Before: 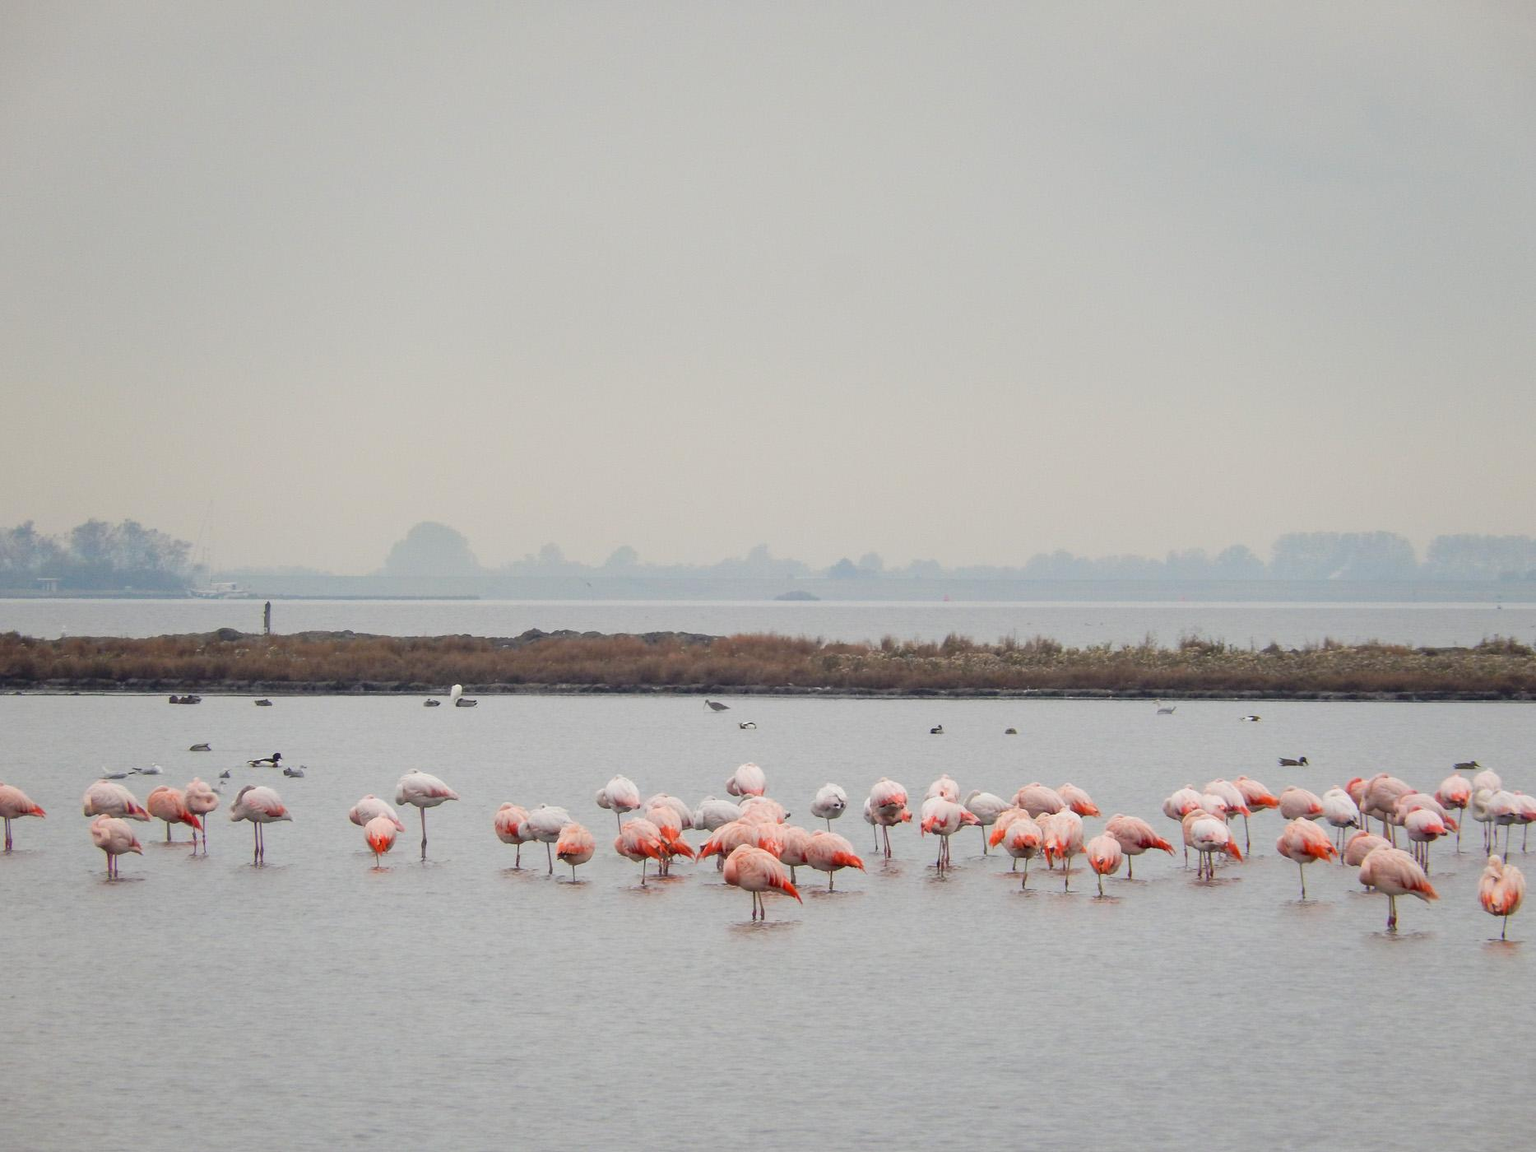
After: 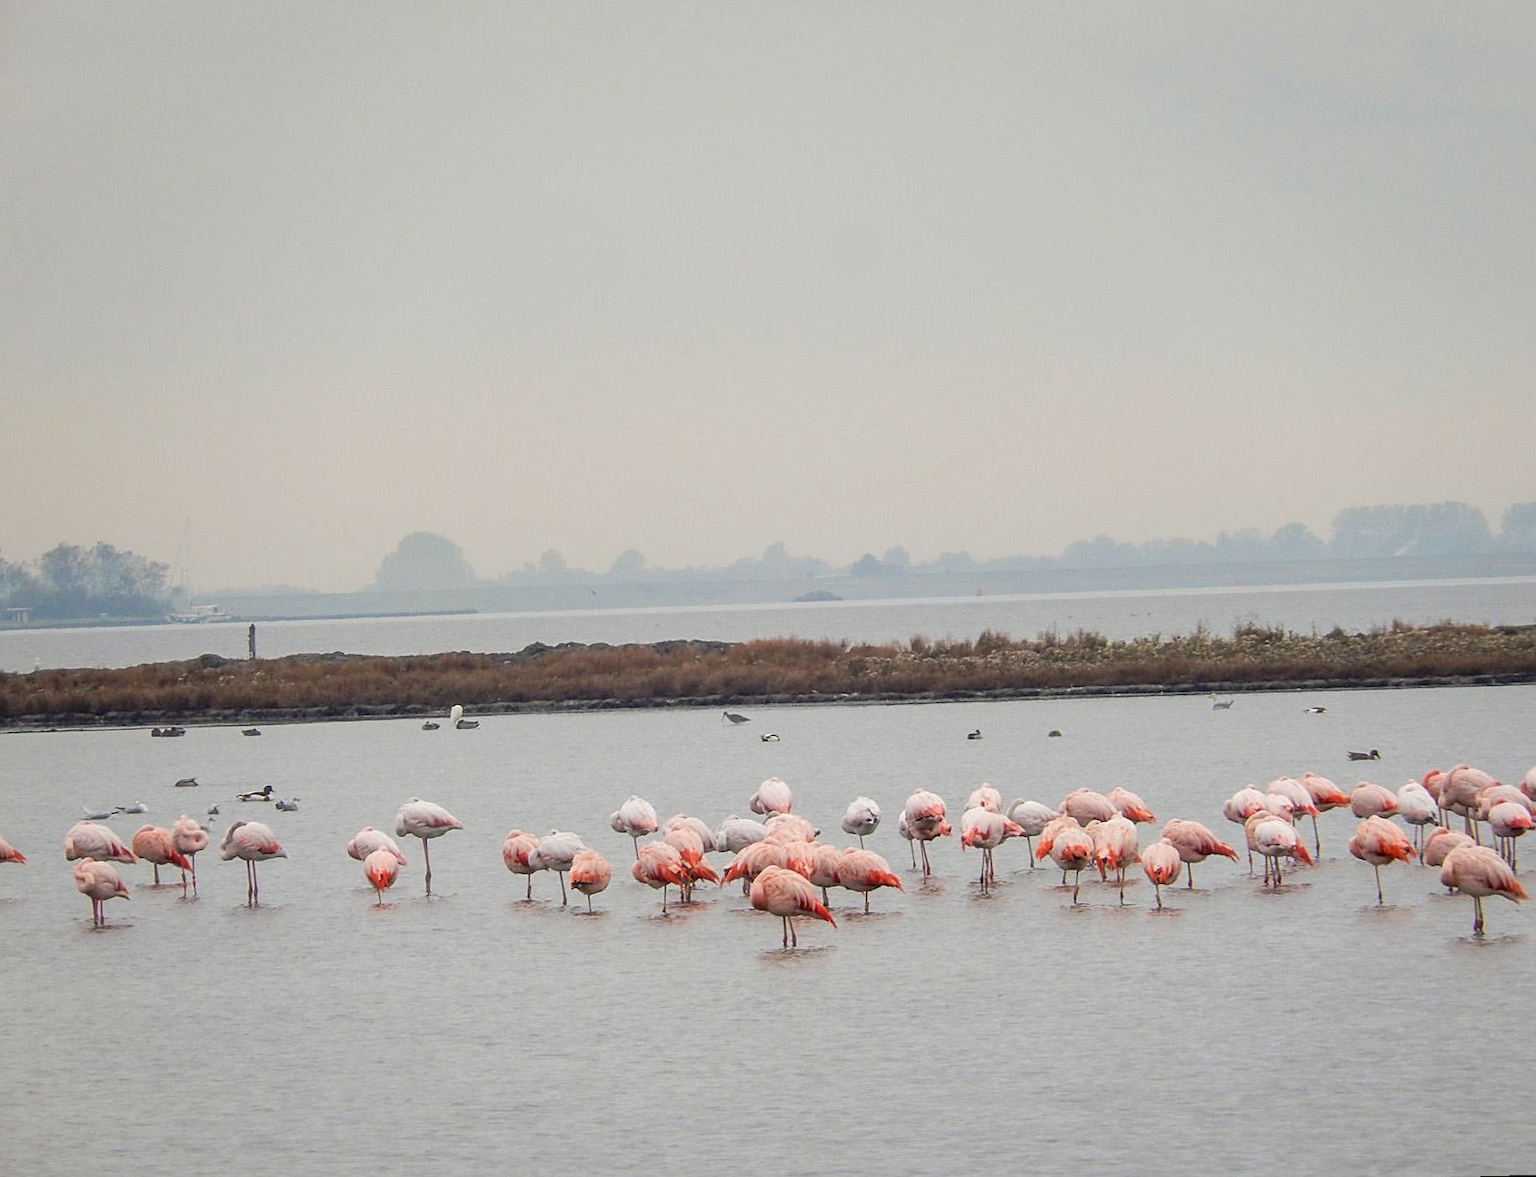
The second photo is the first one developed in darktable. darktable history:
crop: left 3.305%, top 6.436%, right 6.389%, bottom 3.258%
haze removal: strength -0.1, adaptive false
rotate and perspective: rotation -2.22°, lens shift (horizontal) -0.022, automatic cropping off
sharpen: on, module defaults
local contrast: detail 130%
velvia: strength 15%
